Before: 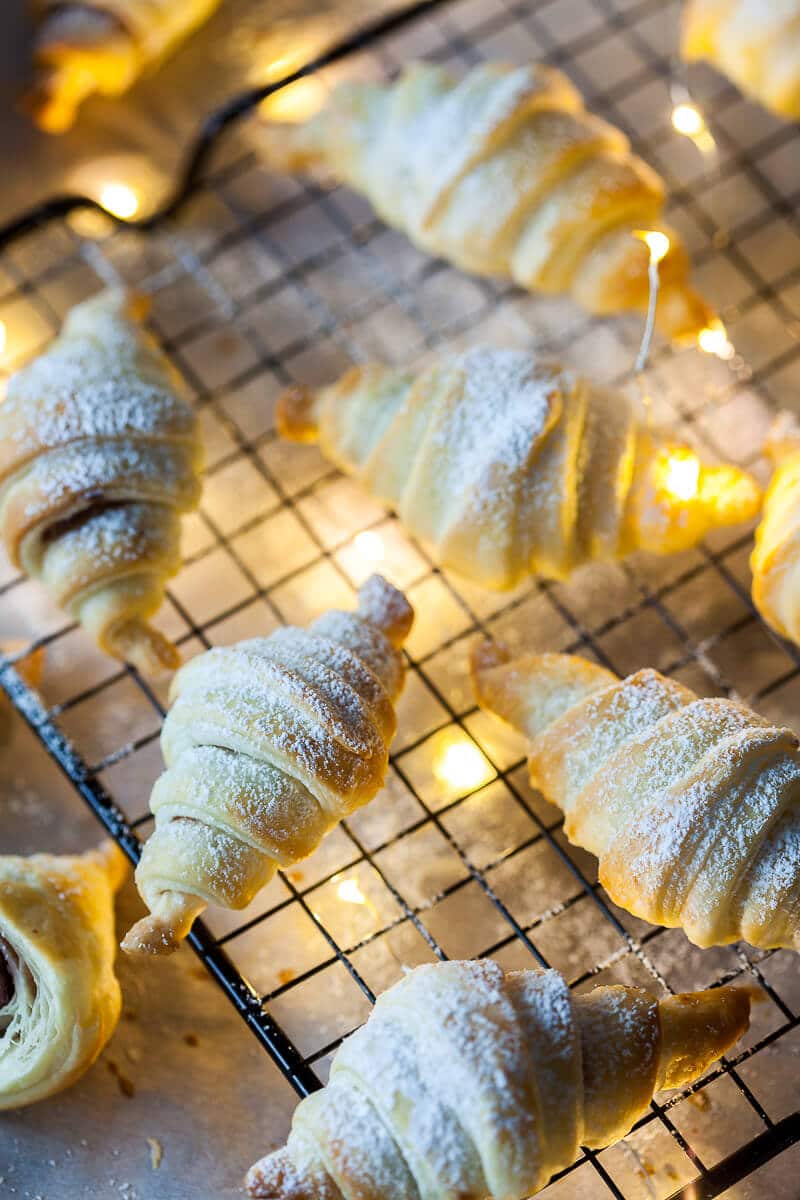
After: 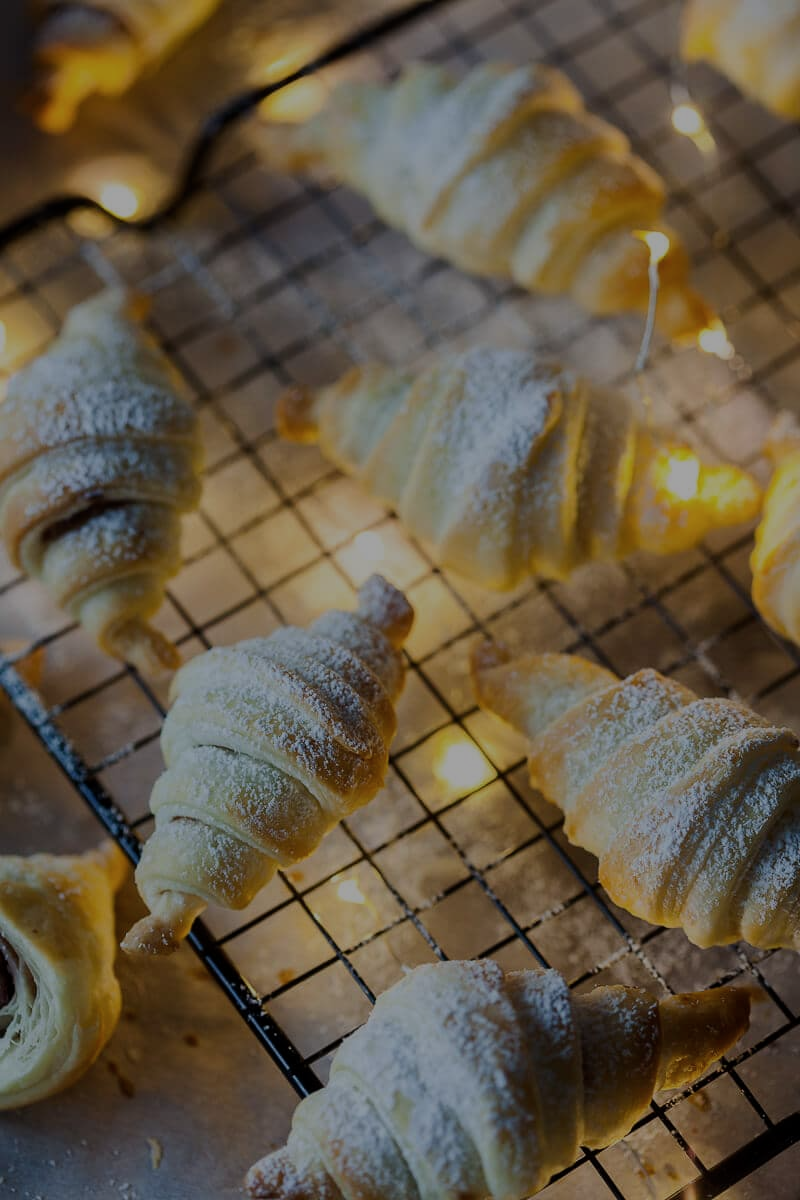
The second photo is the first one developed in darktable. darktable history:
exposure: exposure -1.468 EV, compensate highlight preservation false
contrast brightness saturation: saturation -0.05
